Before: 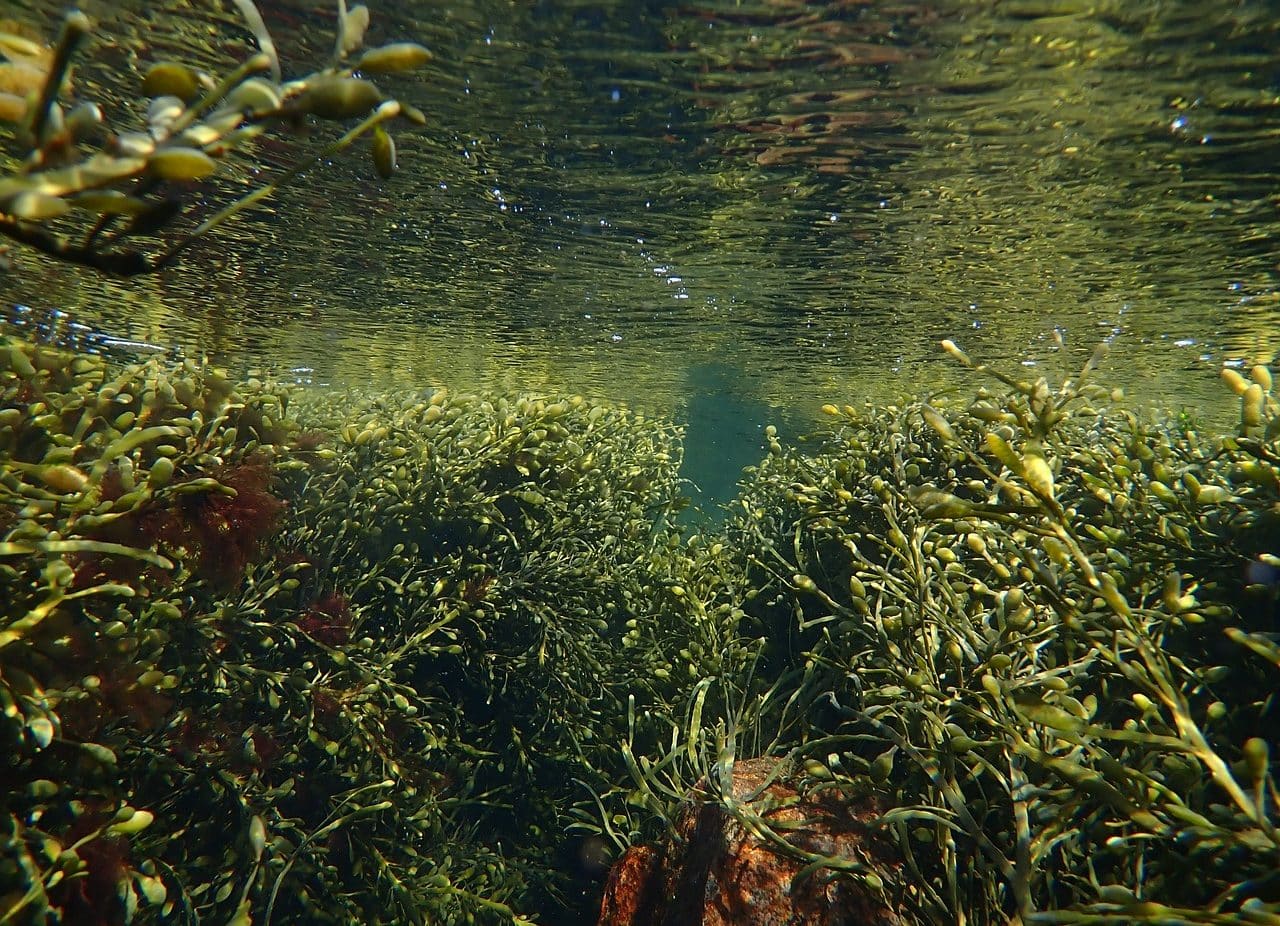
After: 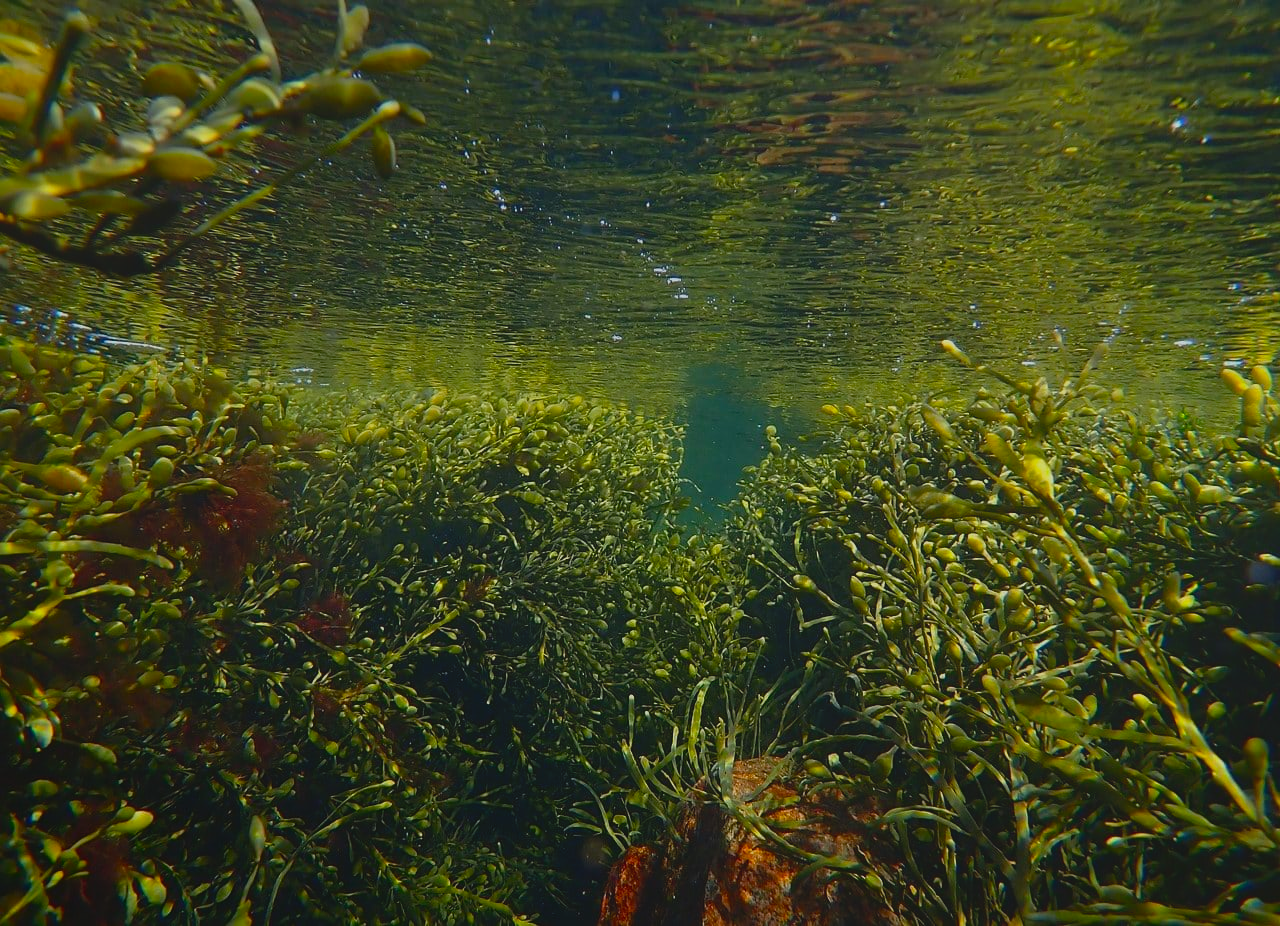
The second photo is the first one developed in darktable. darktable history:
base curve: curves: ch0 [(0, 0) (0.303, 0.277) (1, 1)]
local contrast: detail 70%
color balance: output saturation 120%
